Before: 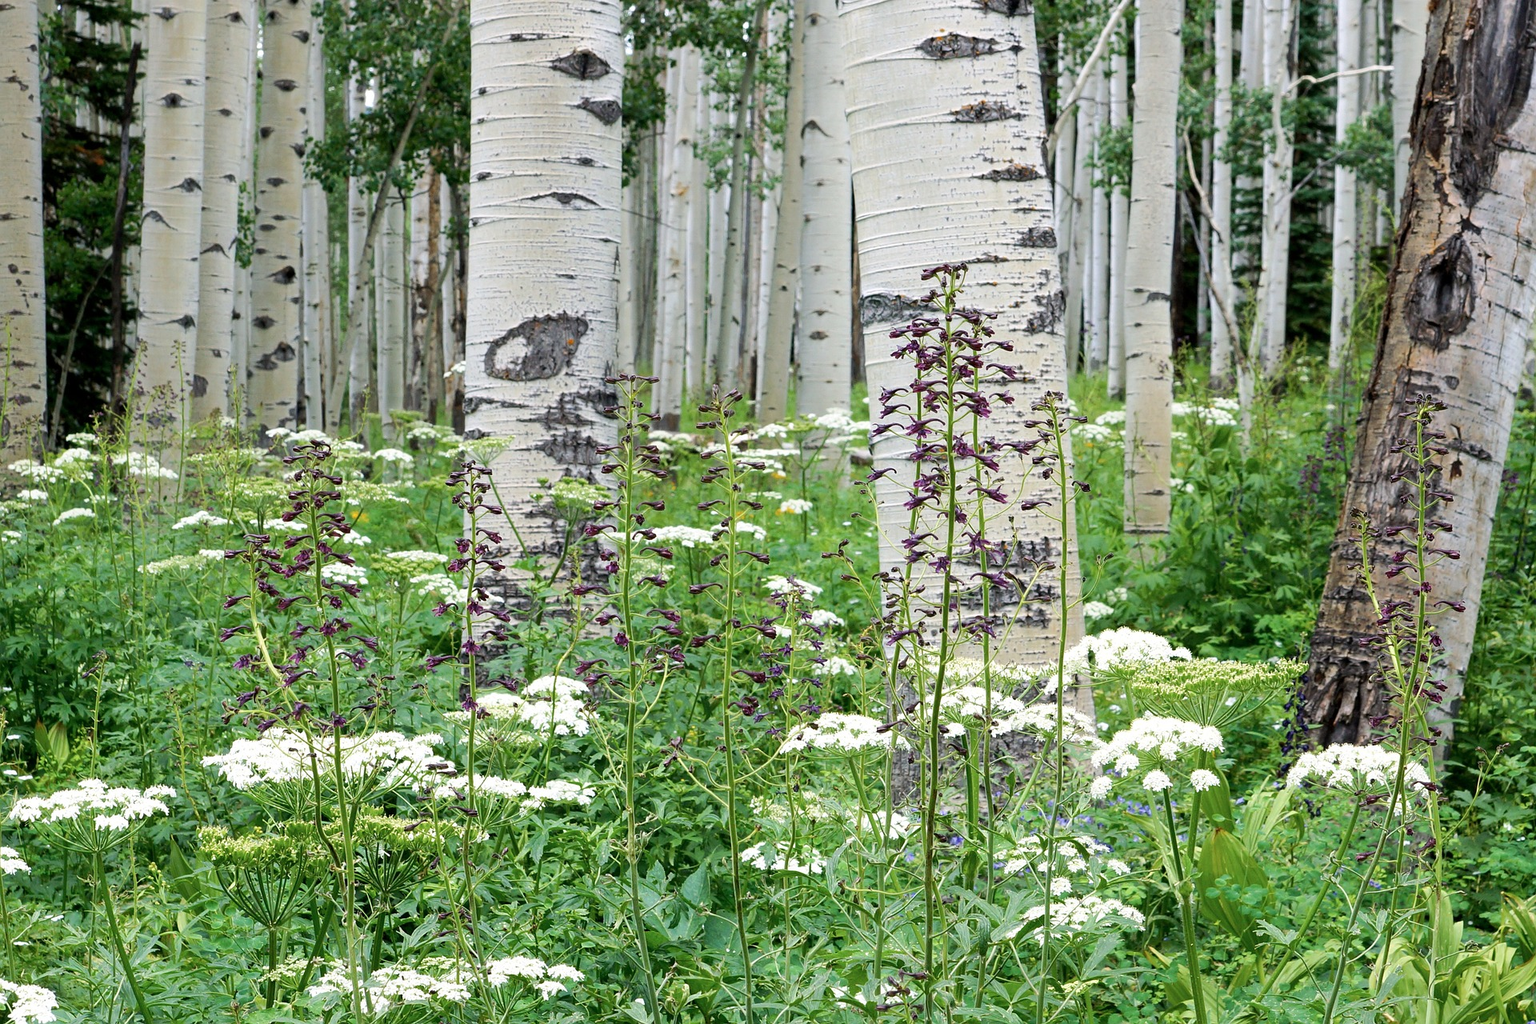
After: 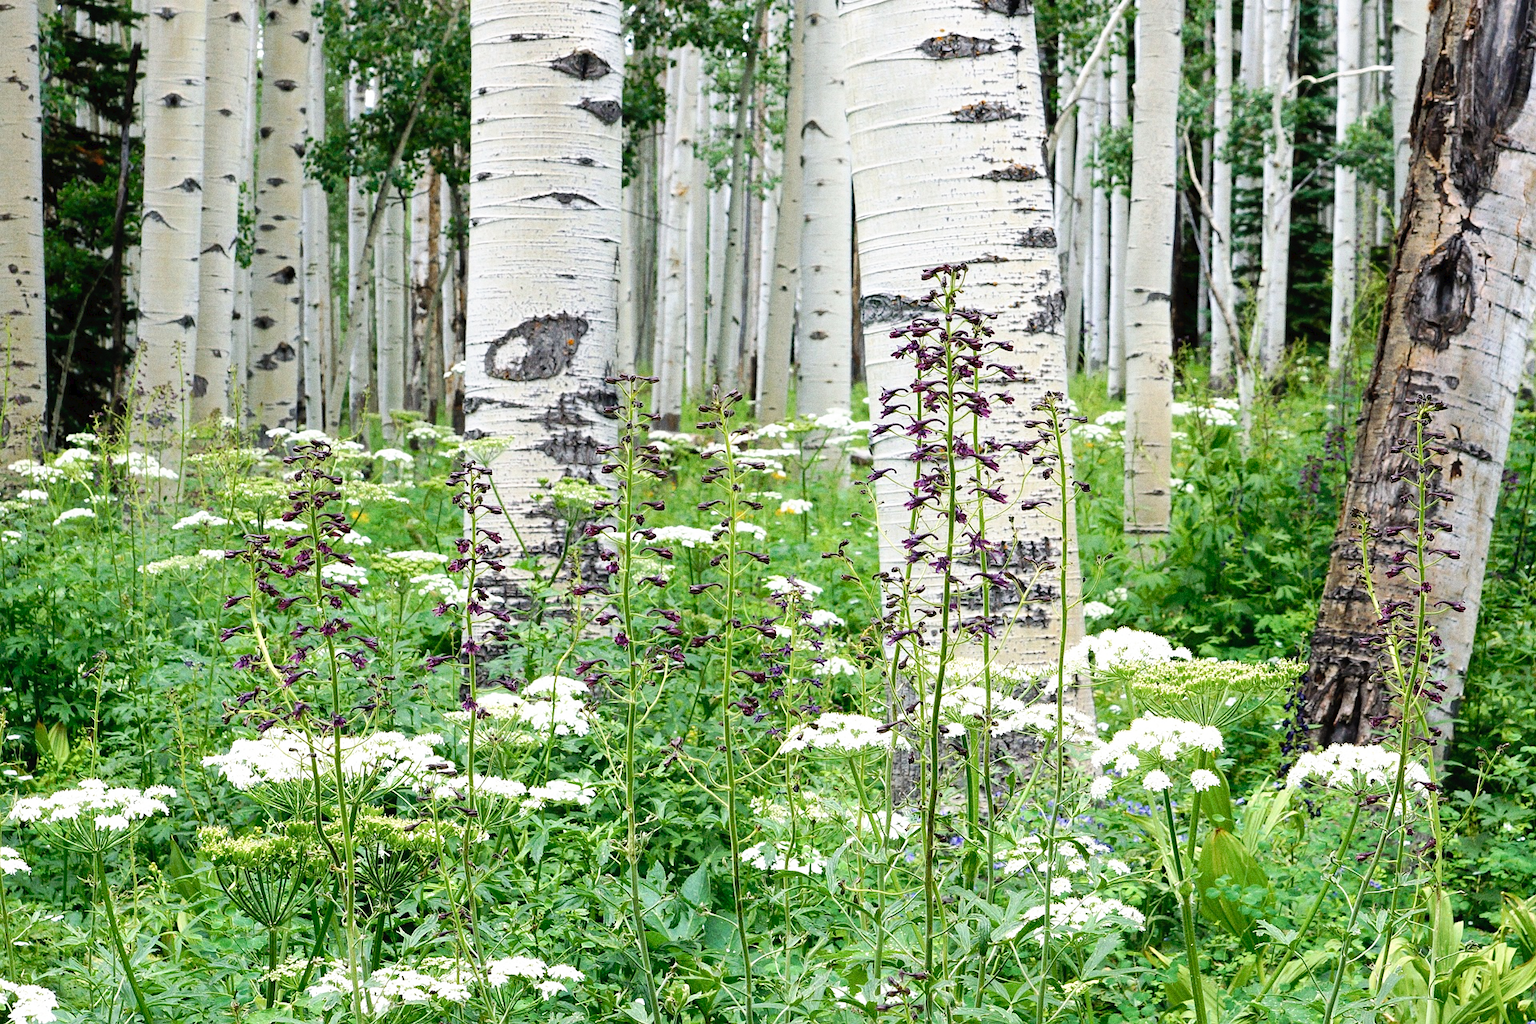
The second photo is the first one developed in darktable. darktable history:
tone curve: curves: ch0 [(0, 0) (0.003, 0.025) (0.011, 0.025) (0.025, 0.029) (0.044, 0.035) (0.069, 0.053) (0.1, 0.083) (0.136, 0.118) (0.177, 0.163) (0.224, 0.22) (0.277, 0.295) (0.335, 0.371) (0.399, 0.444) (0.468, 0.524) (0.543, 0.618) (0.623, 0.702) (0.709, 0.79) (0.801, 0.89) (0.898, 0.973) (1, 1)], preserve colors none
grain: strength 26%
